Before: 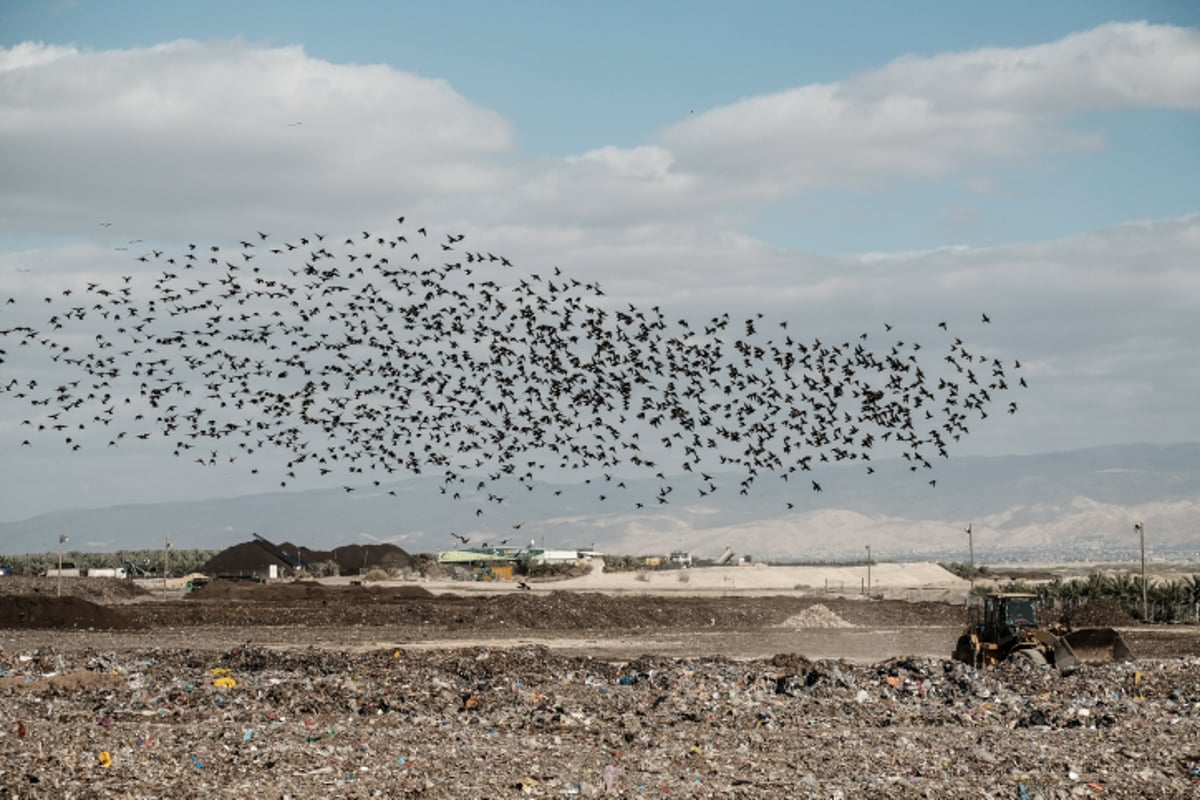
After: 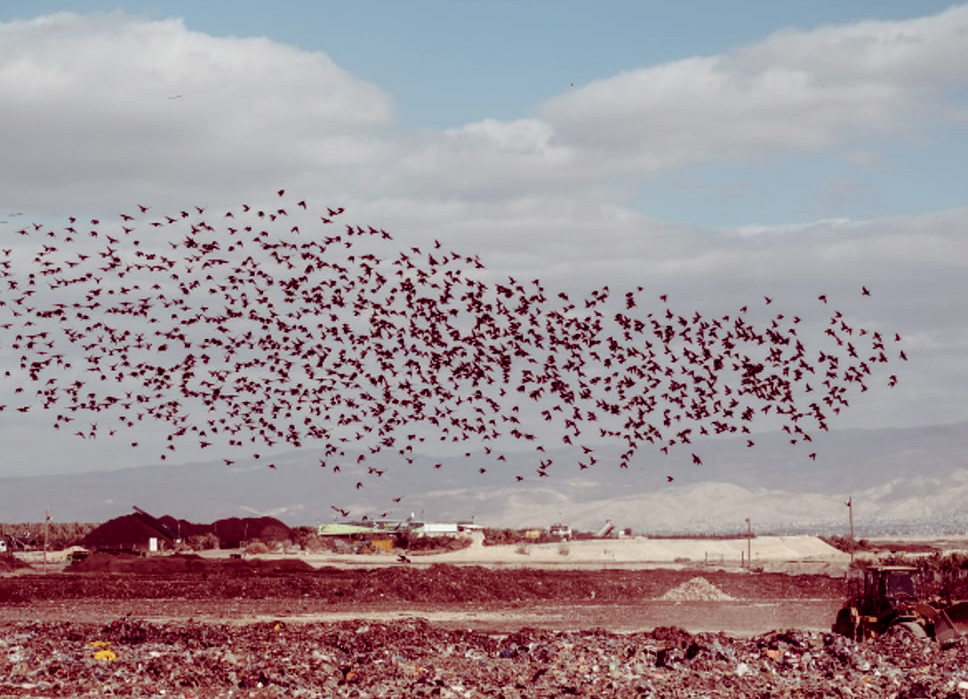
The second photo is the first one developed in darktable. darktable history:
crop: left 10.016%, top 3.475%, right 9.298%, bottom 9.116%
color balance rgb: shadows lift › luminance -19.003%, shadows lift › chroma 35.172%, linear chroma grading › global chroma 0.79%, perceptual saturation grading › global saturation 0.911%
